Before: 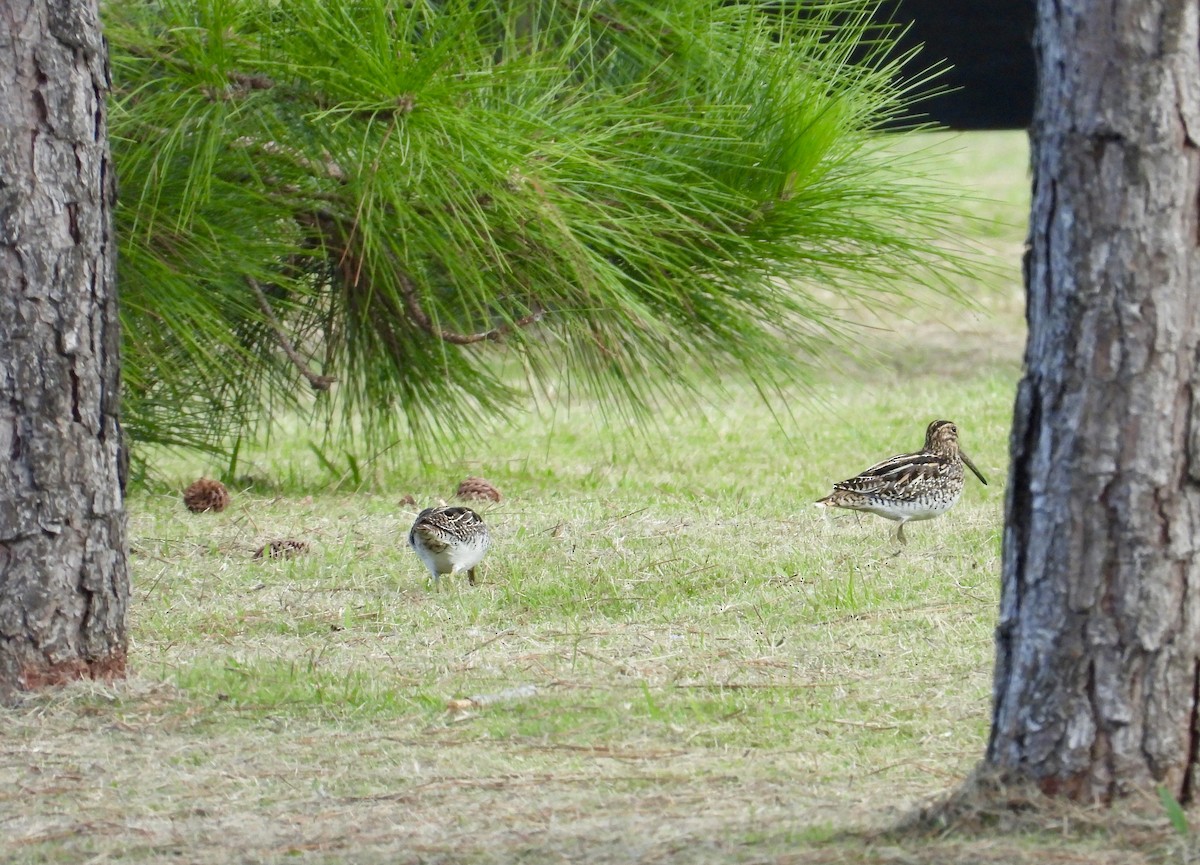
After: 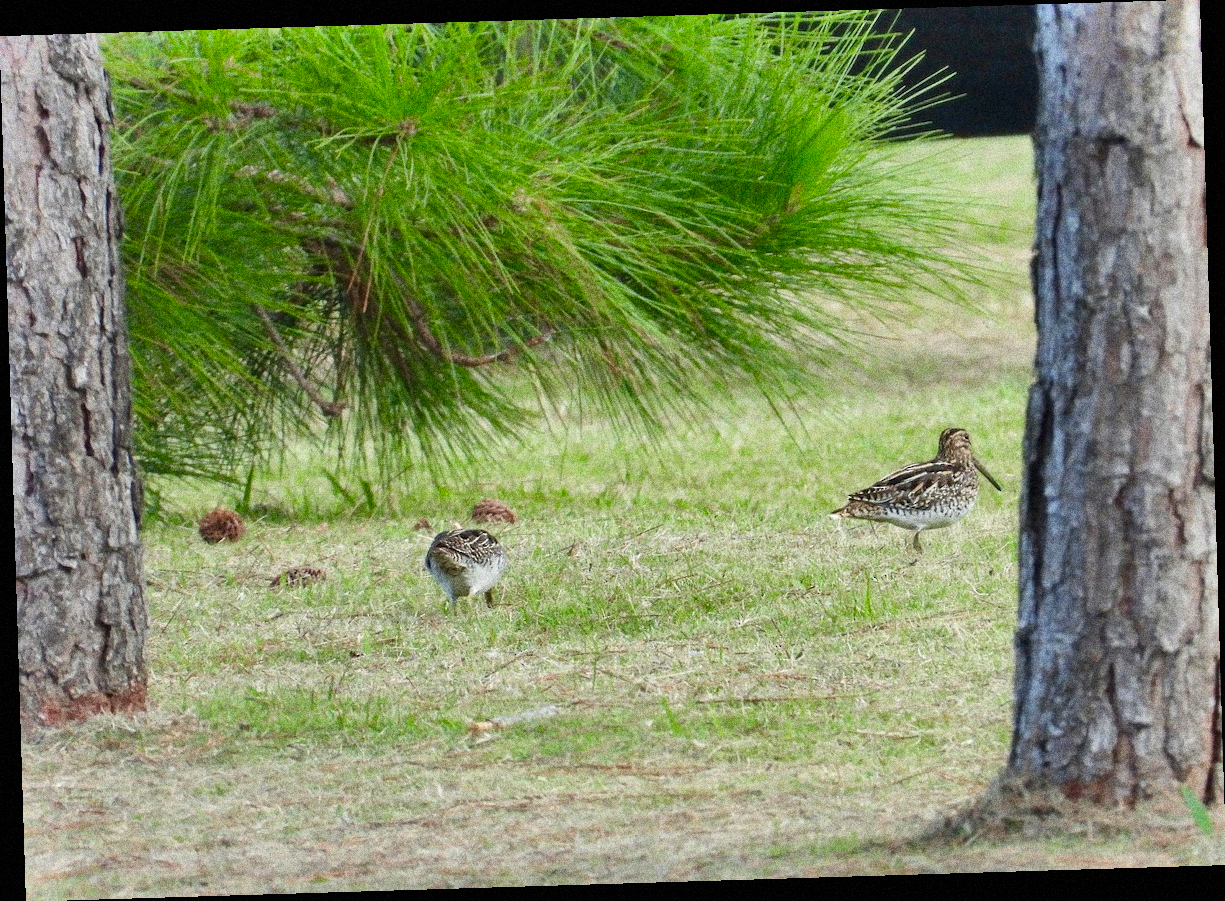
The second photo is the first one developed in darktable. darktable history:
rotate and perspective: rotation -1.75°, automatic cropping off
grain: coarseness 14.49 ISO, strength 48.04%, mid-tones bias 35%
shadows and highlights: shadows 60, soften with gaussian
